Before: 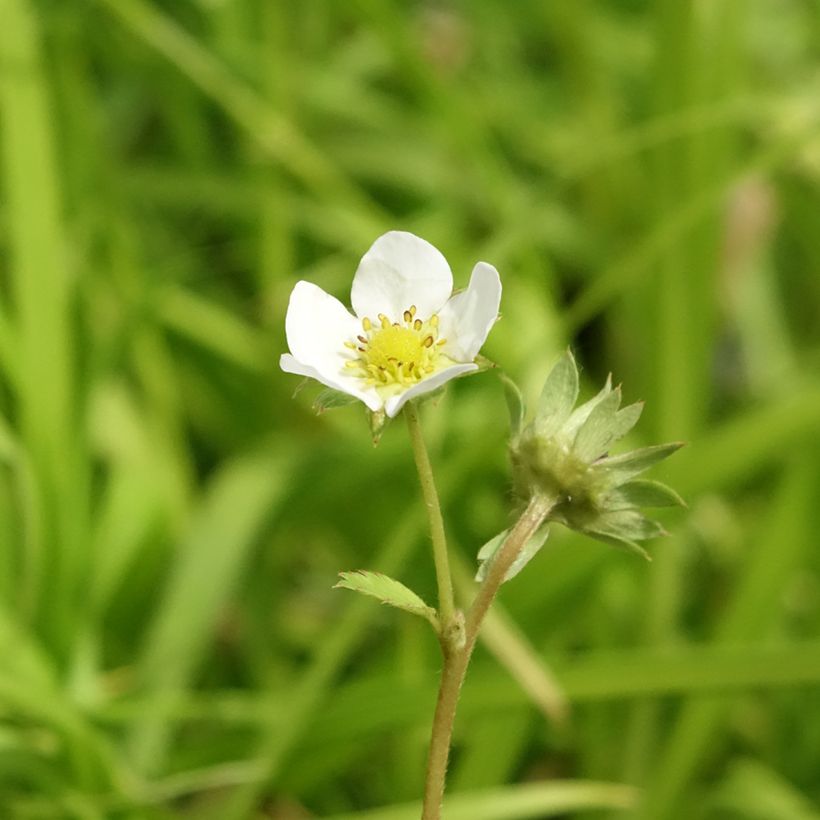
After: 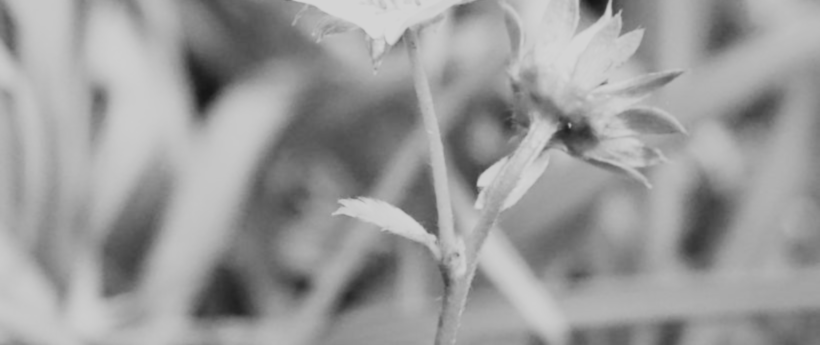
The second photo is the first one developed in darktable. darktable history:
filmic rgb: black relative exposure -7.65 EV, white relative exposure 4.56 EV, hardness 3.61
exposure: black level correction 0.001, exposure 0.5 EV, compensate exposure bias true, compensate highlight preservation false
lowpass: radius 0.76, contrast 1.56, saturation 0, unbound 0
crop: top 45.551%, bottom 12.262%
